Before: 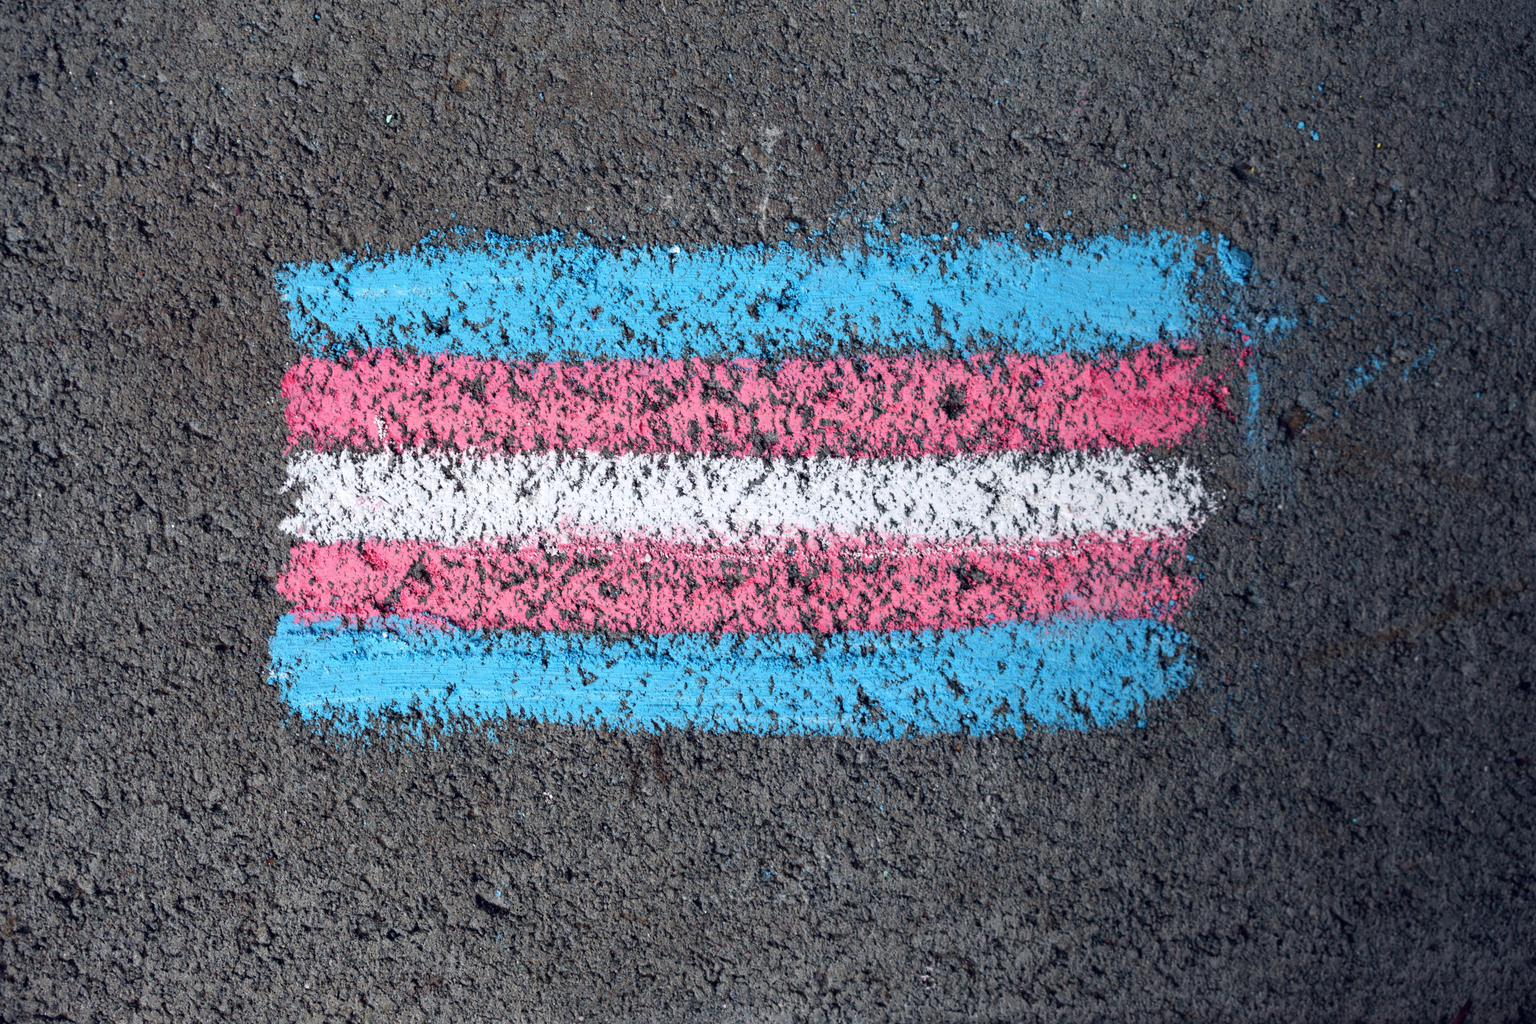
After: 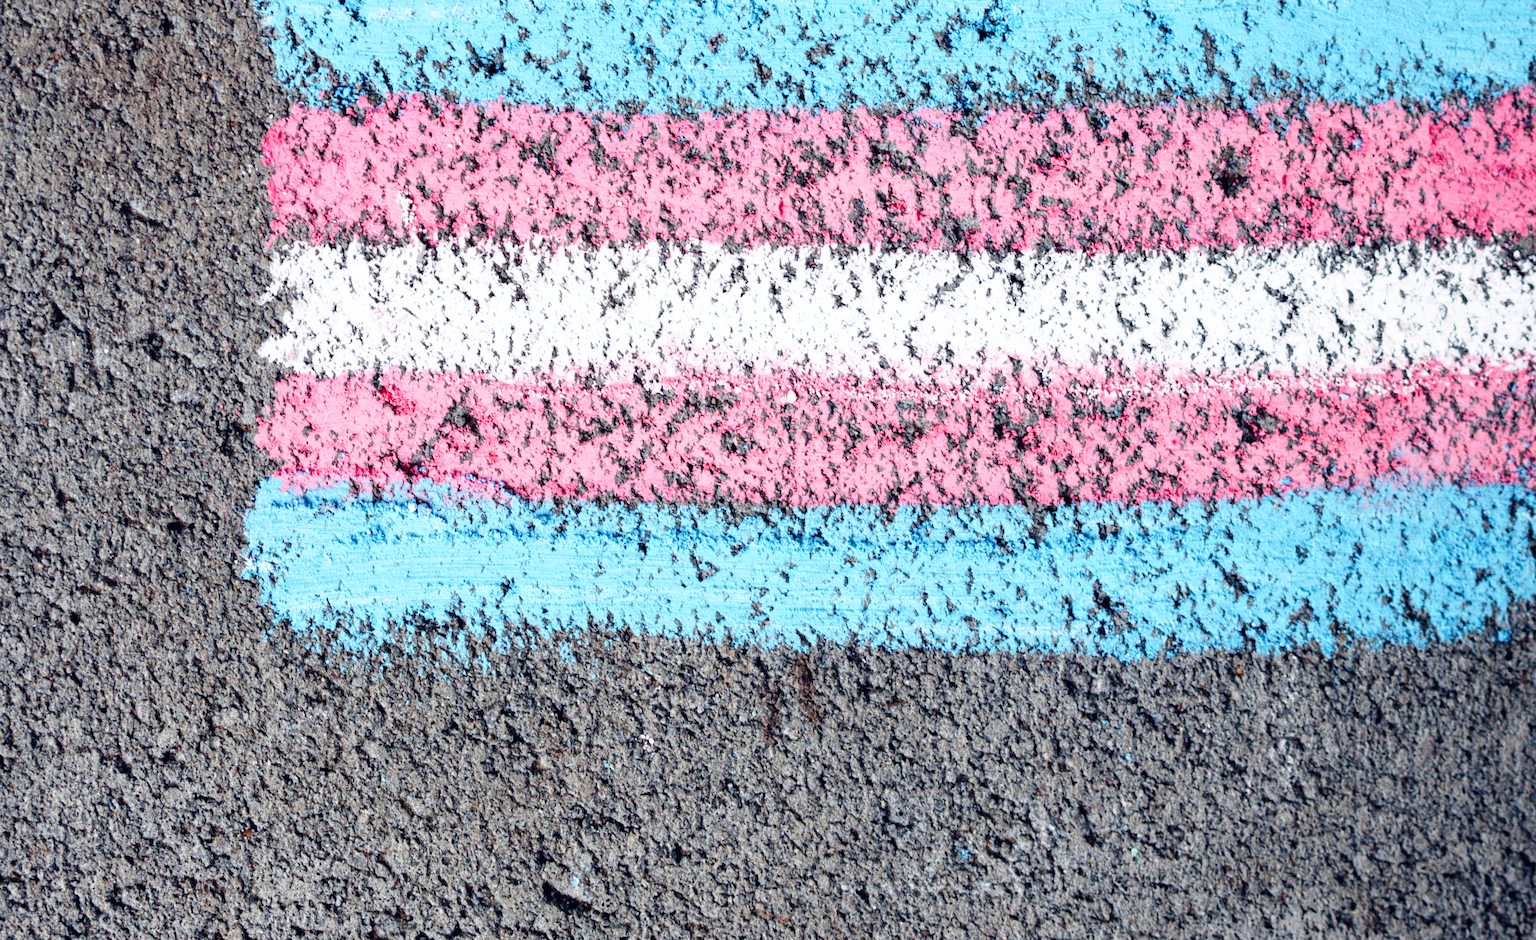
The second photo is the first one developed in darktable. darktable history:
crop: left 6.488%, top 27.668%, right 24.183%, bottom 8.656%
base curve: curves: ch0 [(0, 0) (0.008, 0.007) (0.022, 0.029) (0.048, 0.089) (0.092, 0.197) (0.191, 0.399) (0.275, 0.534) (0.357, 0.65) (0.477, 0.78) (0.542, 0.833) (0.799, 0.973) (1, 1)], preserve colors none
